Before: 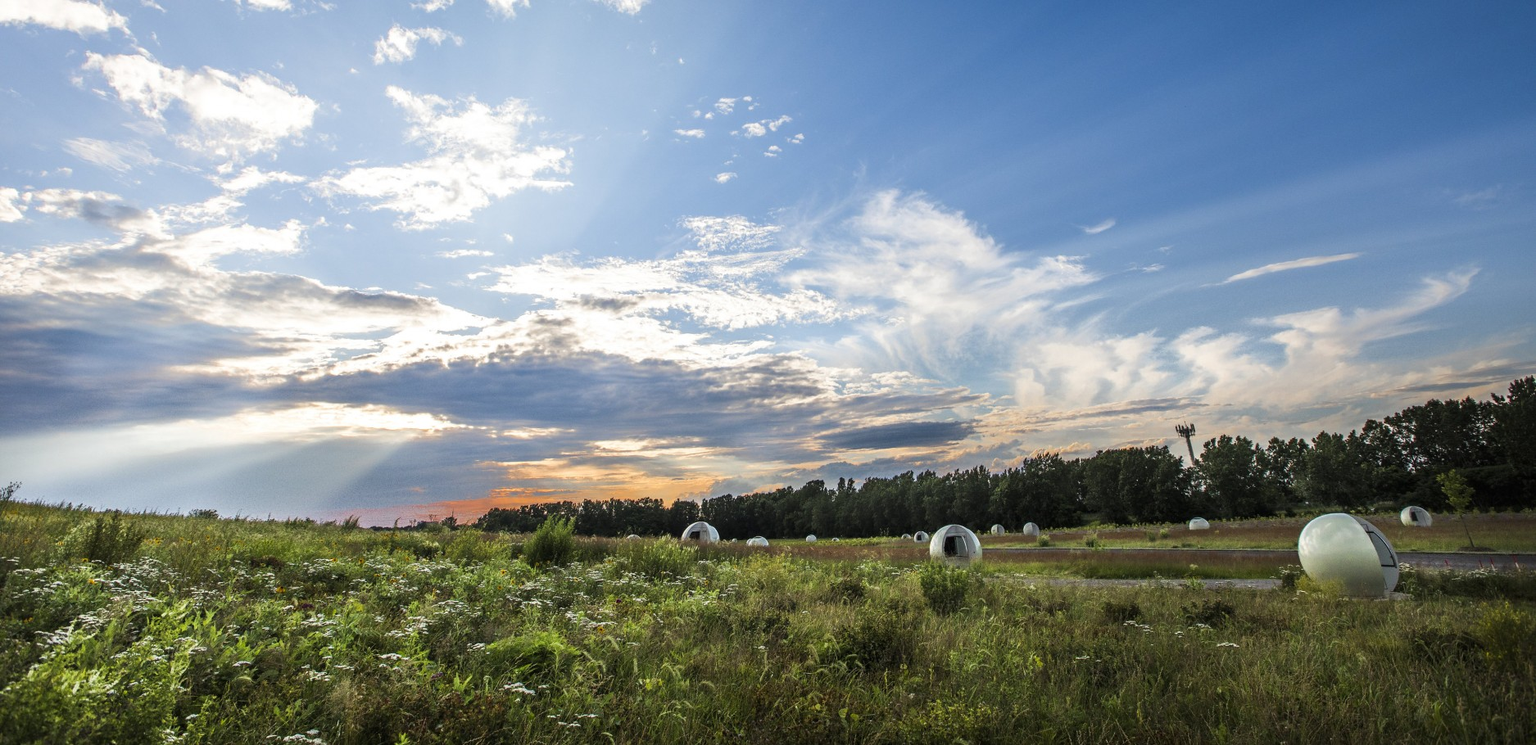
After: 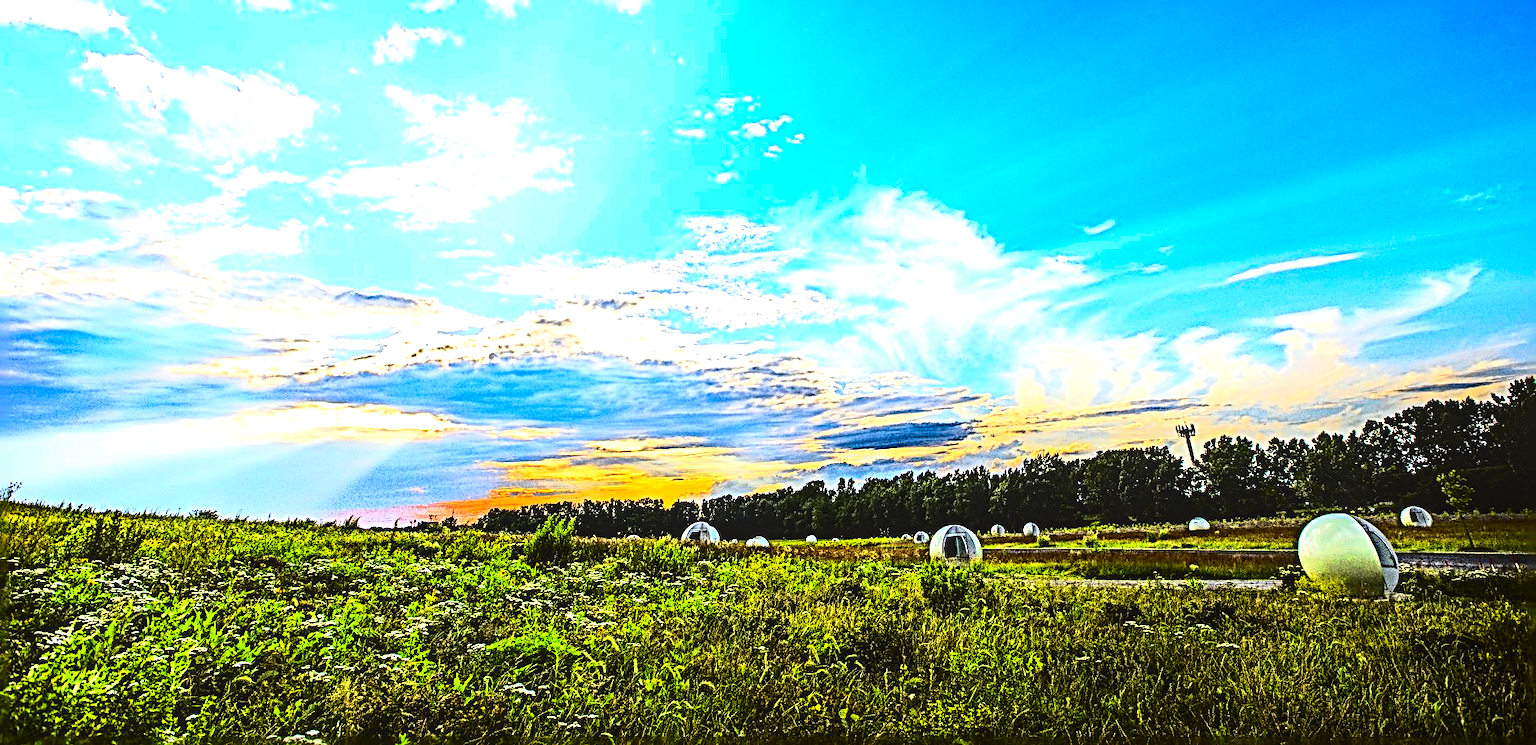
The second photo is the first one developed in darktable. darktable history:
color balance rgb: linear chroma grading › global chroma 15%, perceptual saturation grading › global saturation 30%
tone equalizer: -8 EV -1.08 EV, -7 EV -1.01 EV, -6 EV -0.867 EV, -5 EV -0.578 EV, -3 EV 0.578 EV, -2 EV 0.867 EV, -1 EV 1.01 EV, +0 EV 1.08 EV, edges refinement/feathering 500, mask exposure compensation -1.57 EV, preserve details no
local contrast: on, module defaults
white balance: red 0.982, blue 1.018
sharpen: radius 4.001, amount 2
tone curve: curves: ch0 [(0, 0.019) (0.078, 0.058) (0.223, 0.217) (0.424, 0.553) (0.631, 0.764) (0.816, 0.932) (1, 1)]; ch1 [(0, 0) (0.262, 0.227) (0.417, 0.386) (0.469, 0.467) (0.502, 0.503) (0.544, 0.548) (0.57, 0.579) (0.608, 0.62) (0.65, 0.68) (0.994, 0.987)]; ch2 [(0, 0) (0.262, 0.188) (0.5, 0.504) (0.553, 0.592) (0.599, 0.653) (1, 1)], color space Lab, independent channels, preserve colors none
color correction: saturation 1.34
contrast brightness saturation: contrast 0.1, brightness 0.02, saturation 0.02
